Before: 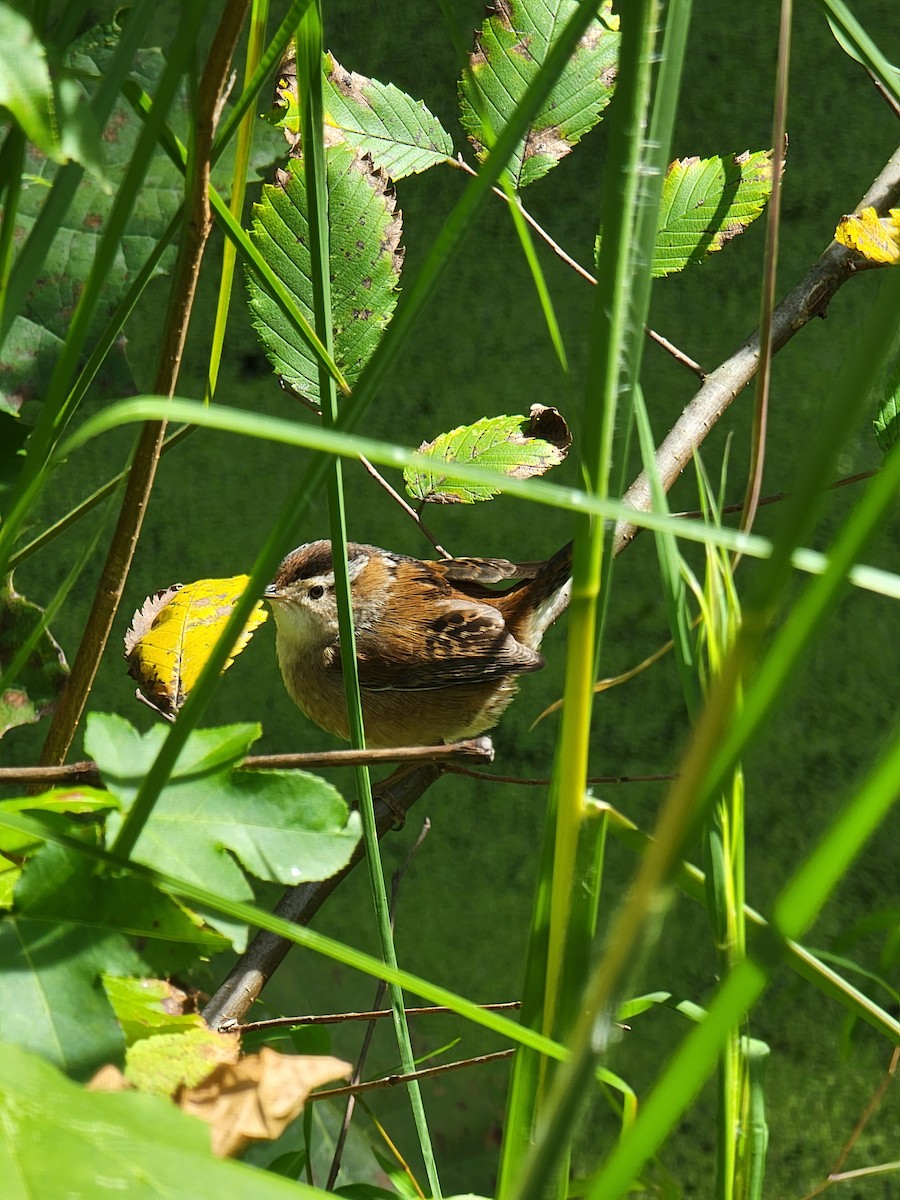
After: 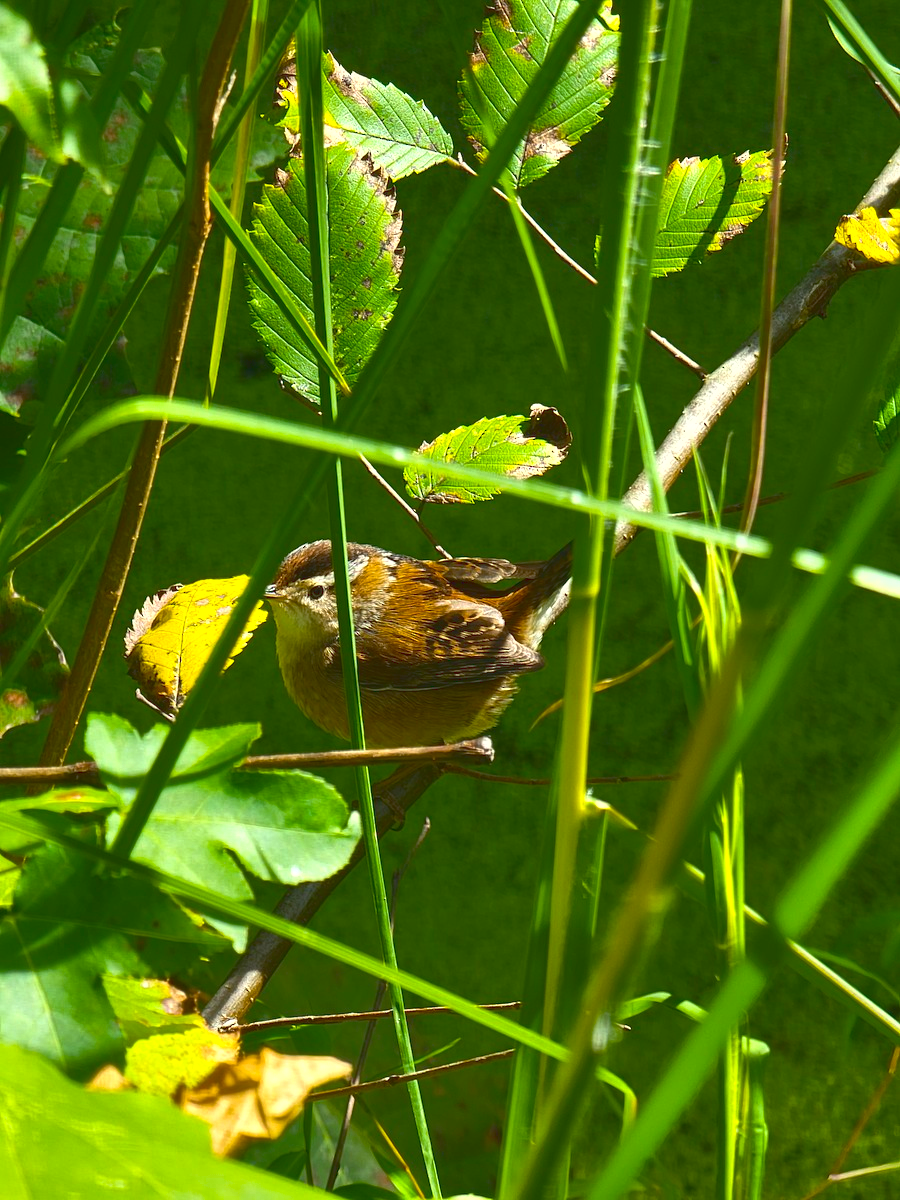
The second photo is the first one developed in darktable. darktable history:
tone curve: curves: ch0 [(0, 0.081) (0.483, 0.453) (0.881, 0.992)]
color balance rgb: linear chroma grading › global chroma 15%, perceptual saturation grading › global saturation 30%
